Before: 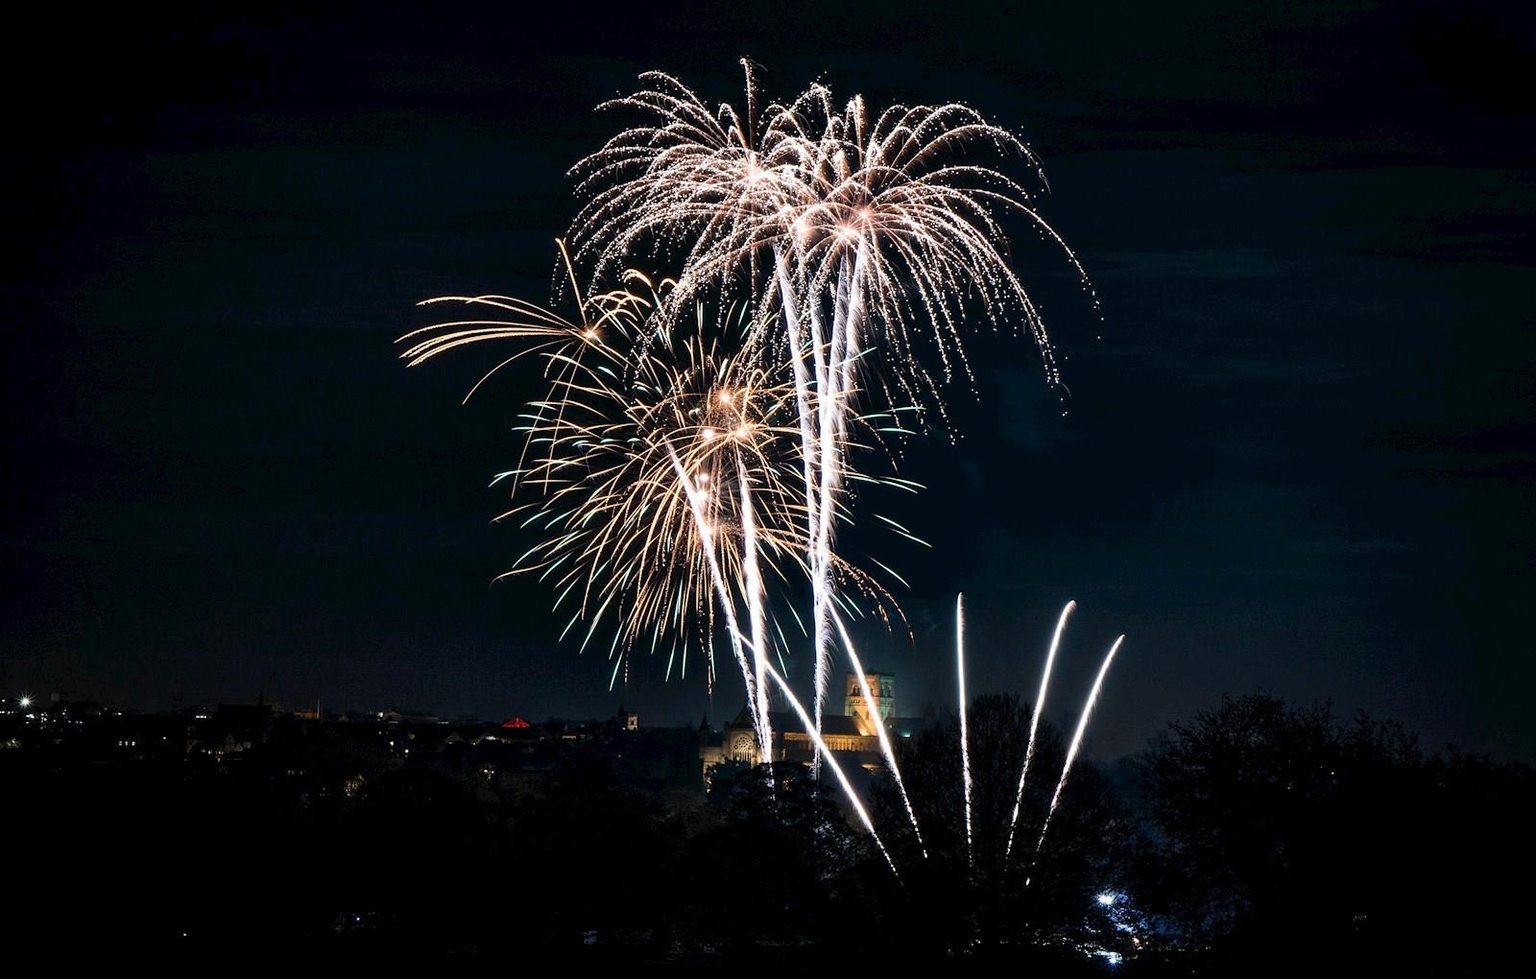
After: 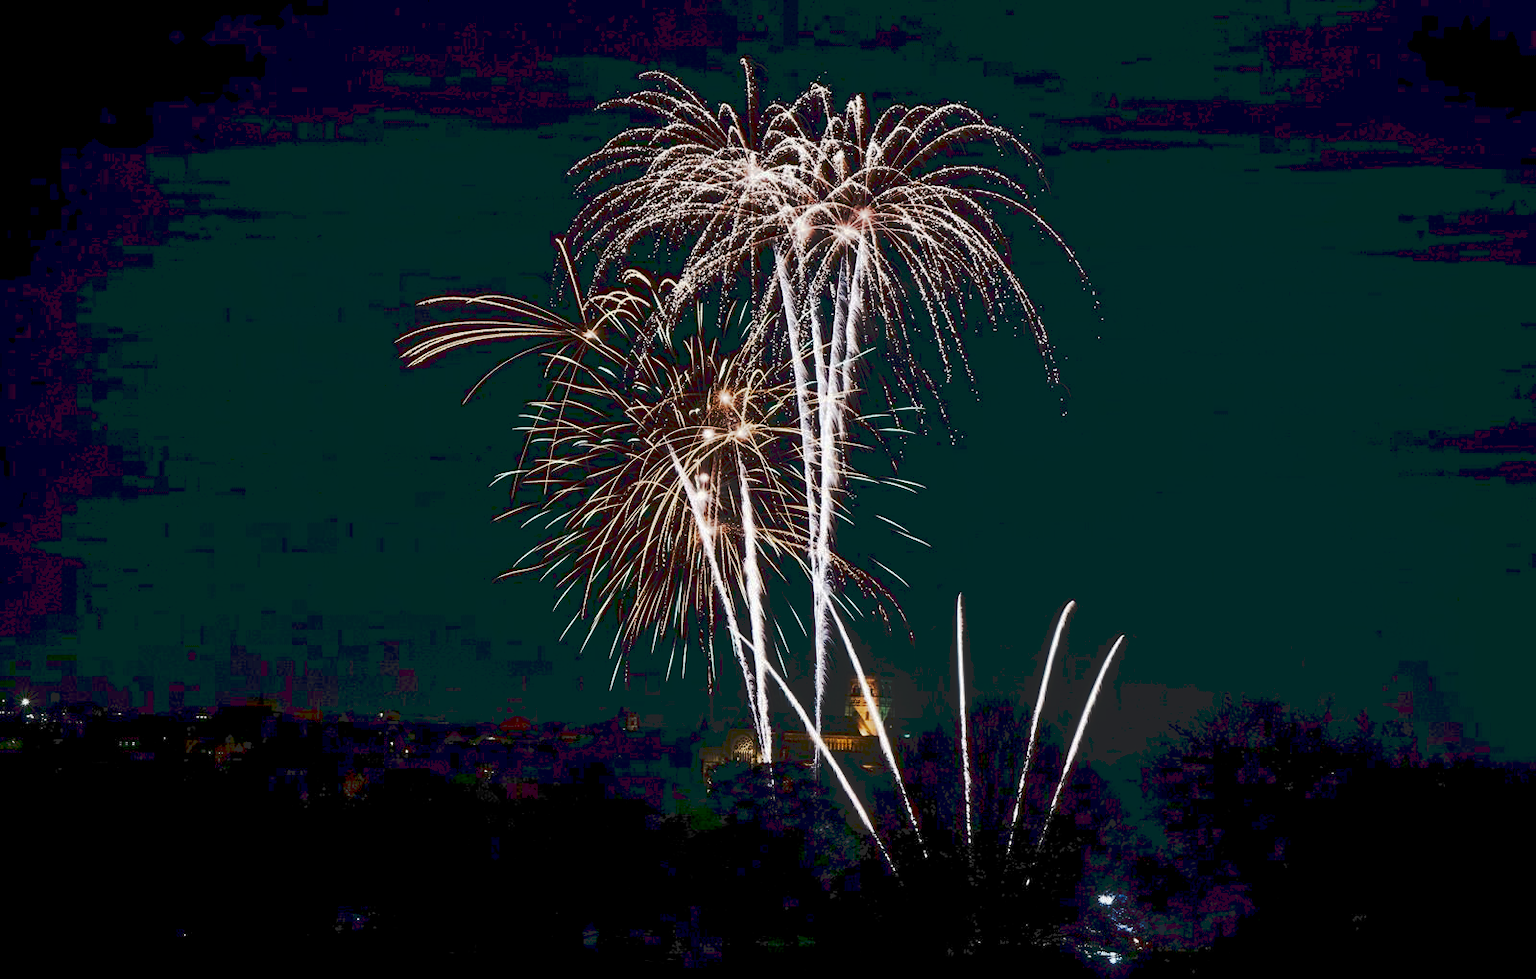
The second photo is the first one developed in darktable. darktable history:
exposure: black level correction 0.001, compensate highlight preservation false
color balance: contrast -0.5%
tone curve: curves: ch0 [(0, 0) (0.003, 0.145) (0.011, 0.148) (0.025, 0.15) (0.044, 0.159) (0.069, 0.16) (0.1, 0.164) (0.136, 0.182) (0.177, 0.213) (0.224, 0.247) (0.277, 0.298) (0.335, 0.37) (0.399, 0.456) (0.468, 0.552) (0.543, 0.641) (0.623, 0.713) (0.709, 0.768) (0.801, 0.825) (0.898, 0.868) (1, 1)], preserve colors none
contrast brightness saturation: brightness -0.52
